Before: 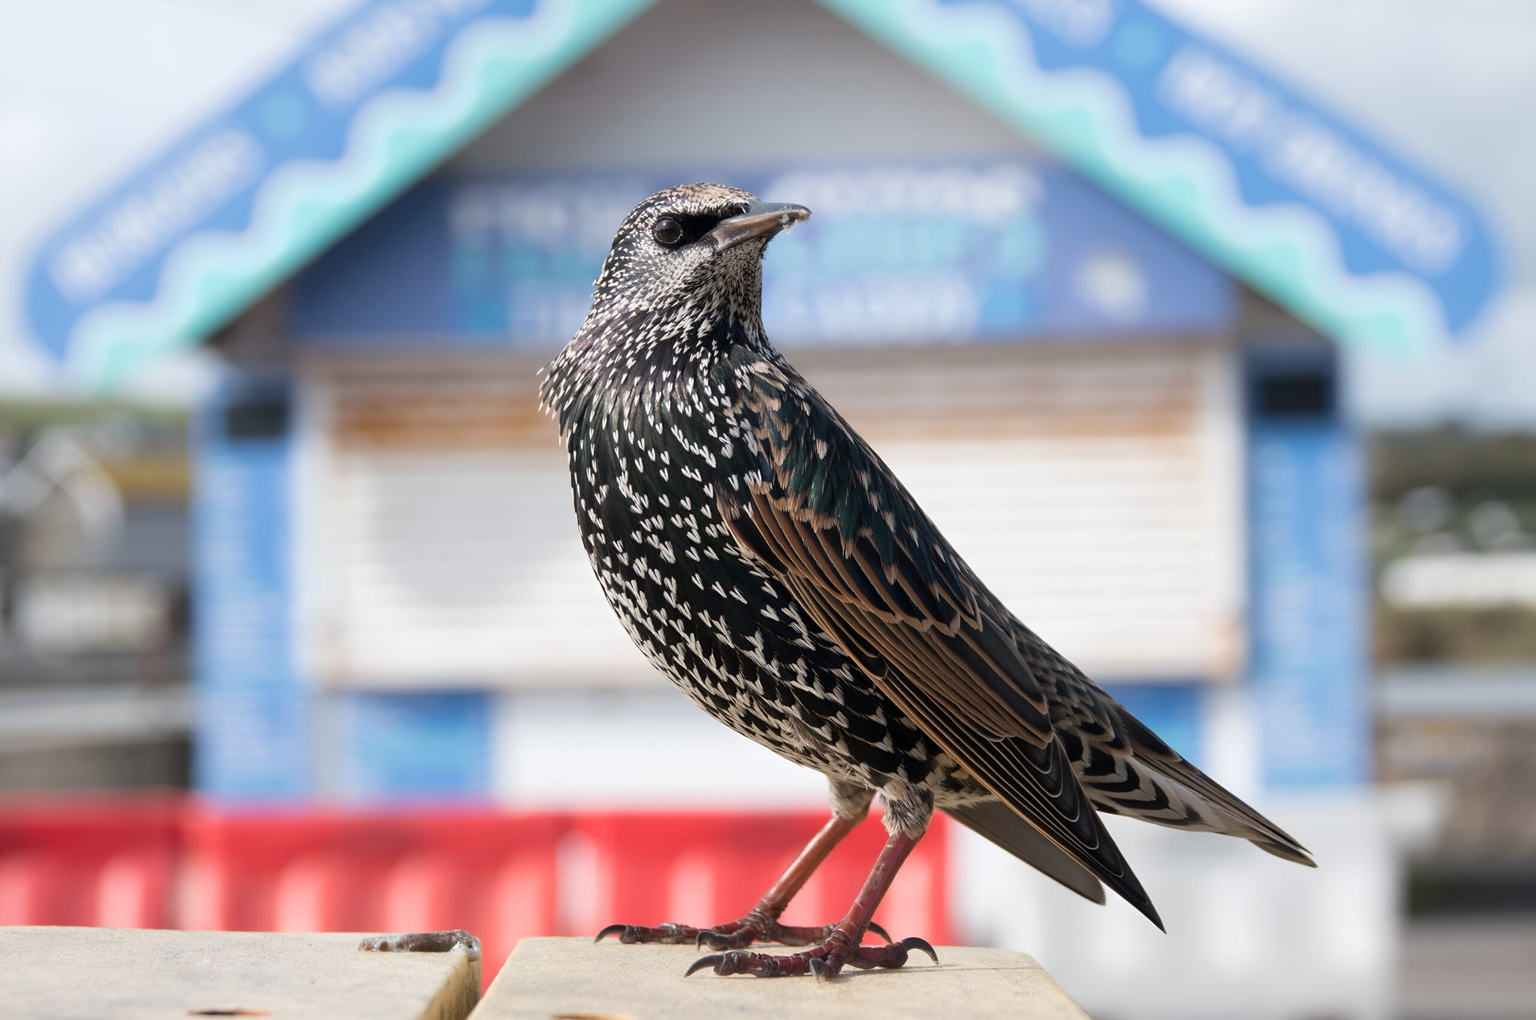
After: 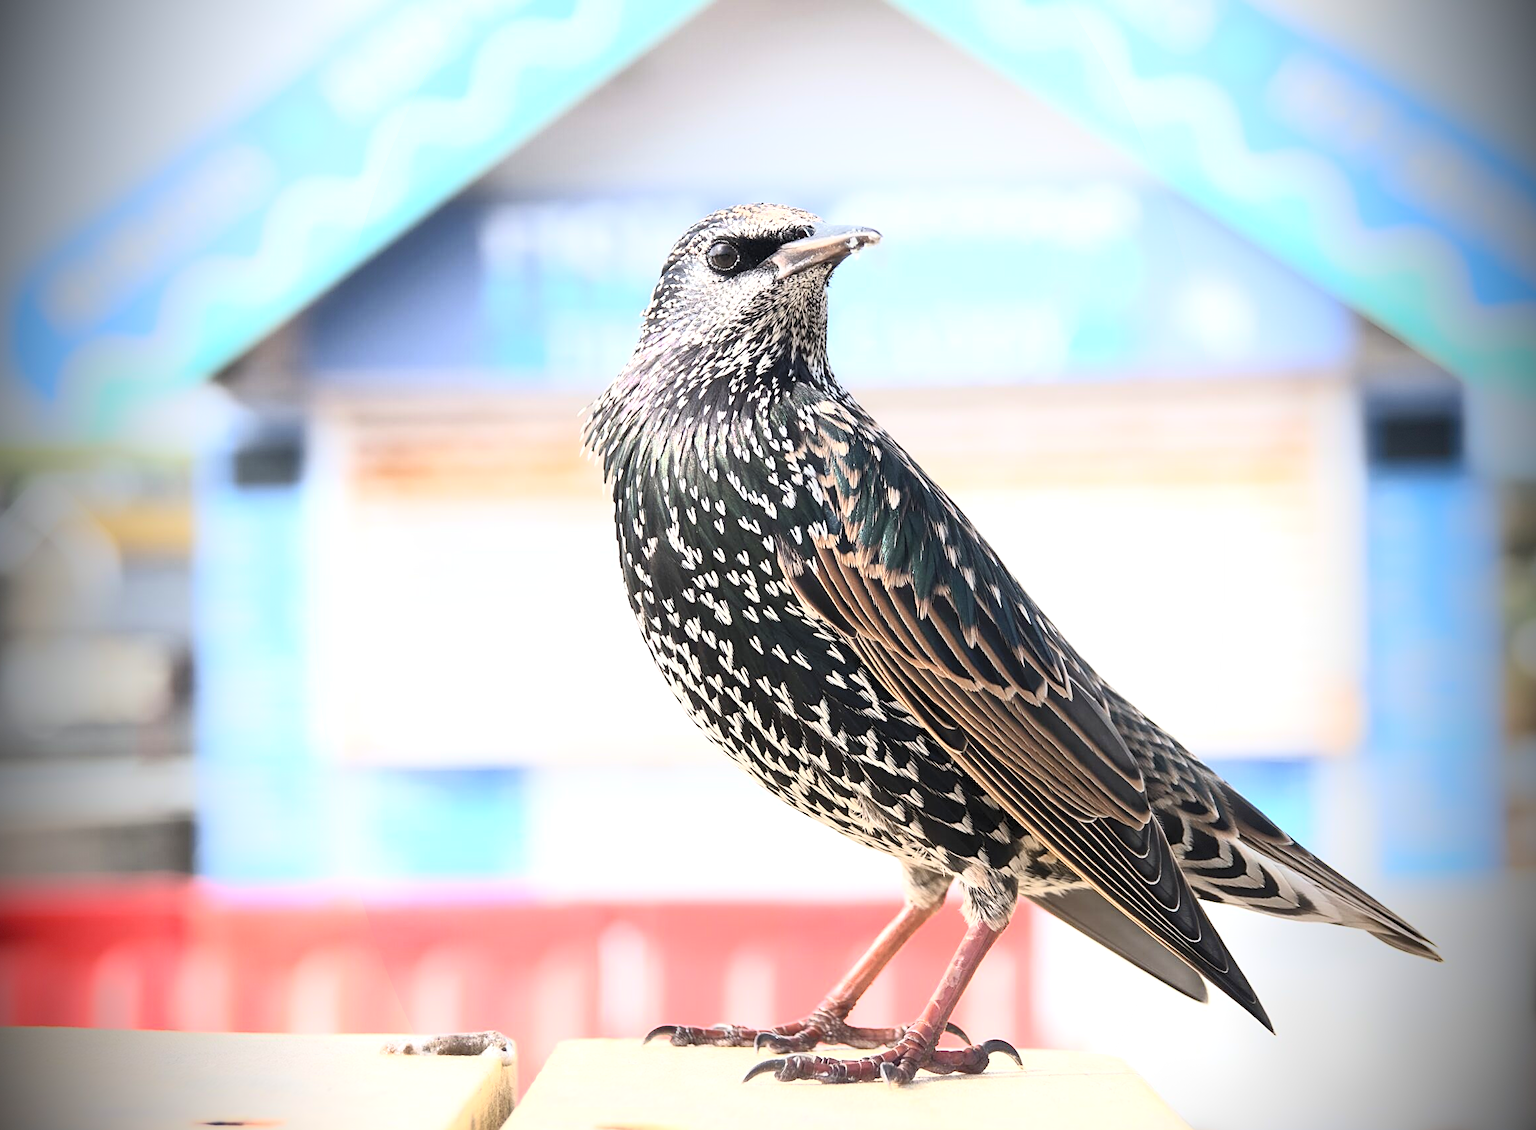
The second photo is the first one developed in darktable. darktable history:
exposure: black level correction 0, exposure 1.443 EV, compensate exposure bias true, compensate highlight preservation false
sharpen: on, module defaults
contrast brightness saturation: contrast 0.389, brightness 0.512
vignetting: fall-off start 96.9%, fall-off radius 98.99%, brightness -0.98, saturation 0.497, width/height ratio 0.612, dithering 8-bit output, unbound false
crop and rotate: left 1.041%, right 8.744%
